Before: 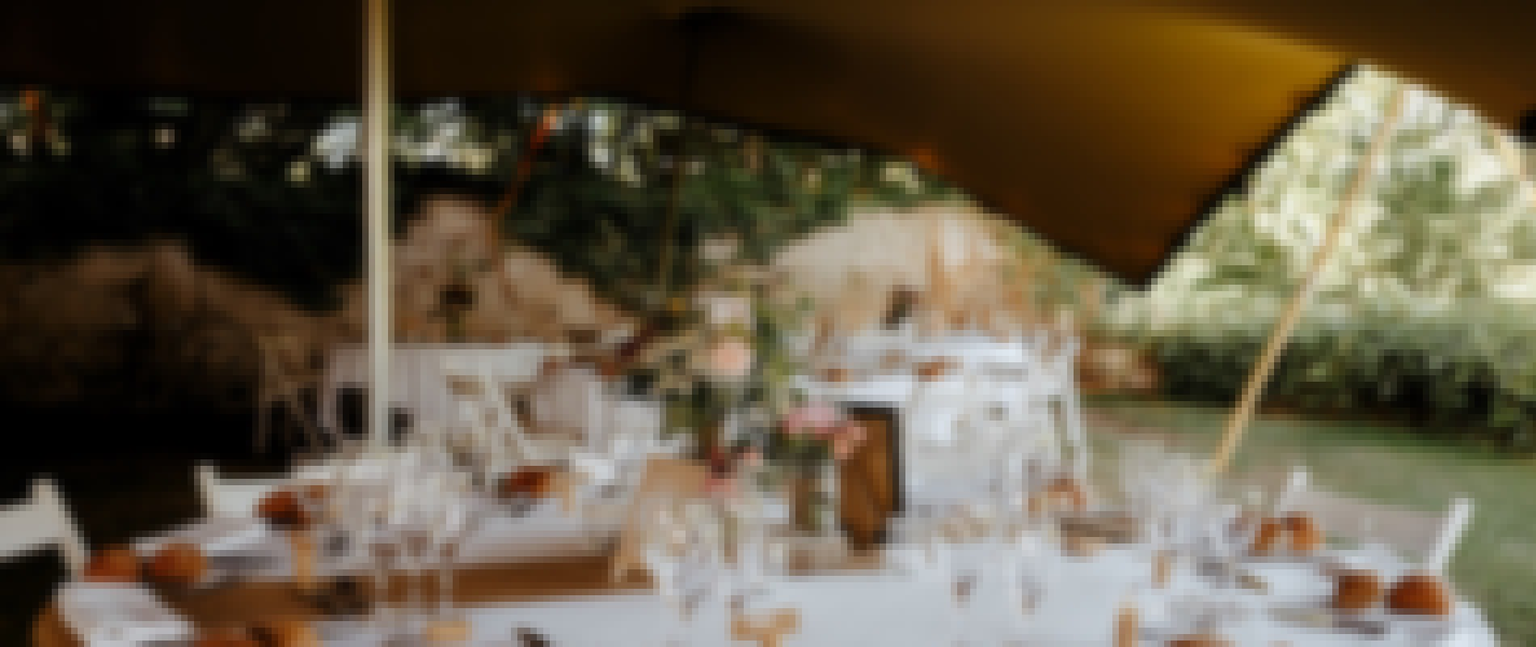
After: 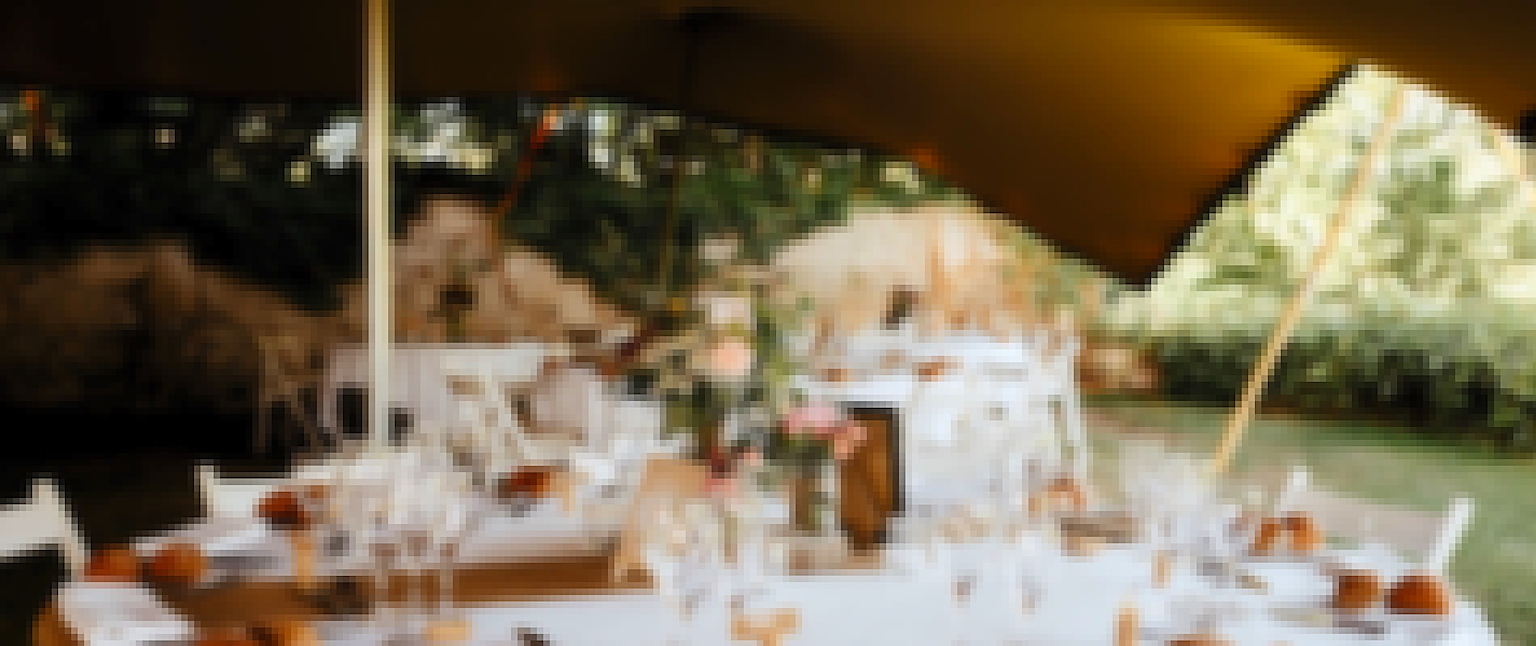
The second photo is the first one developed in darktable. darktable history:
sharpen: on, module defaults
contrast brightness saturation: contrast 0.2, brightness 0.16, saturation 0.22
